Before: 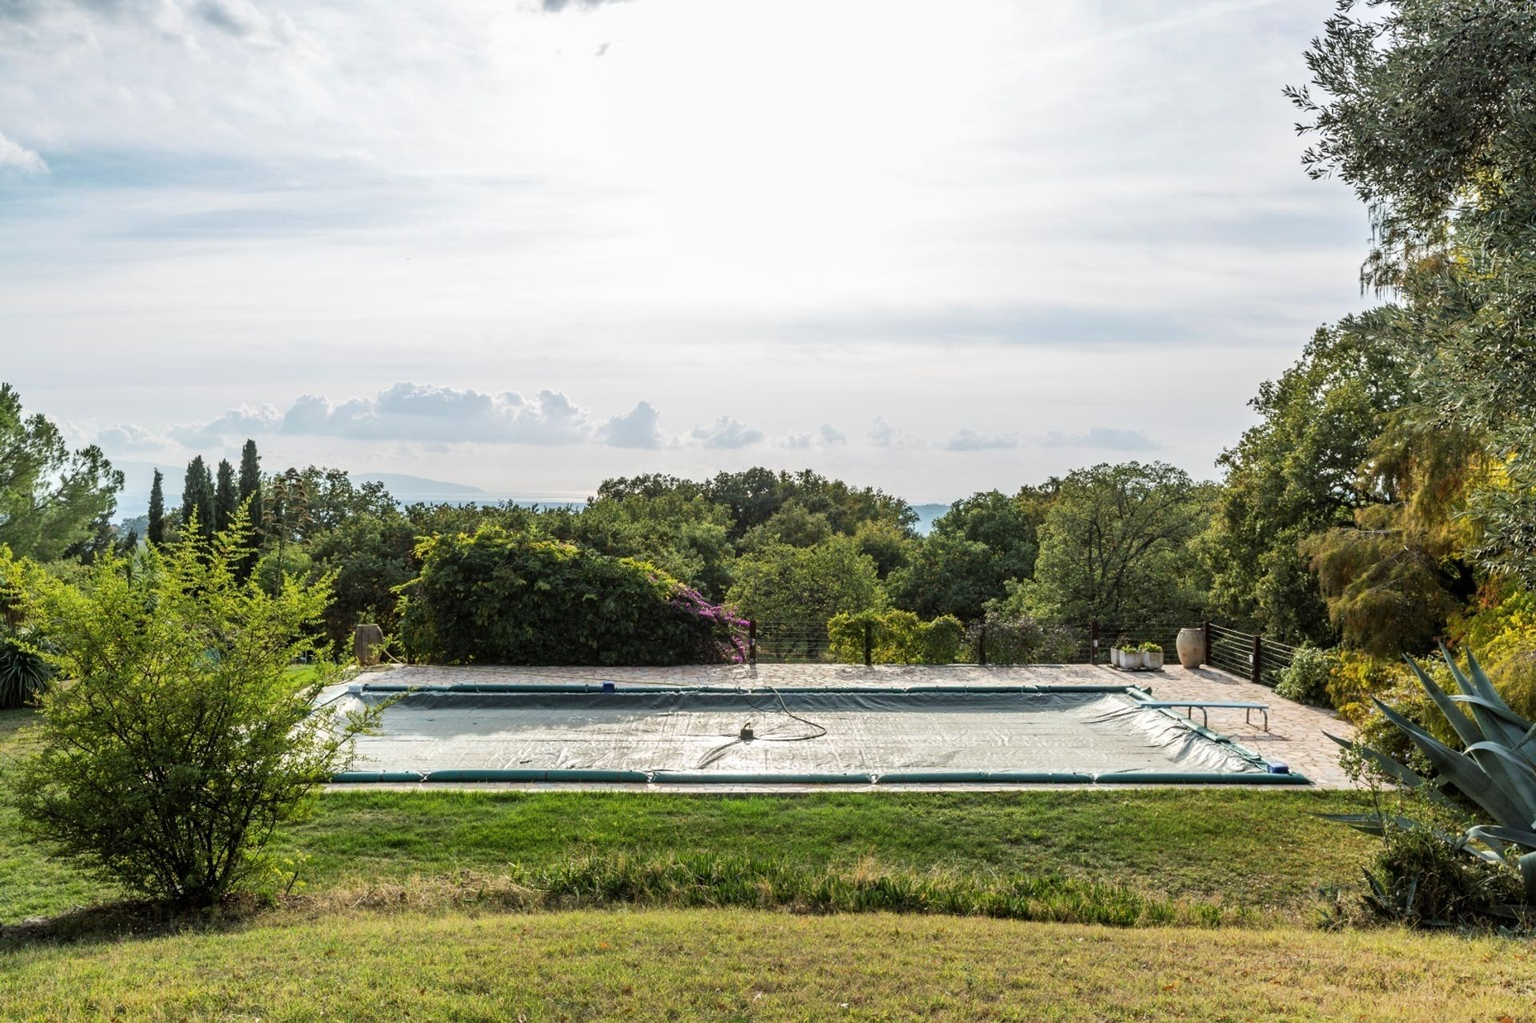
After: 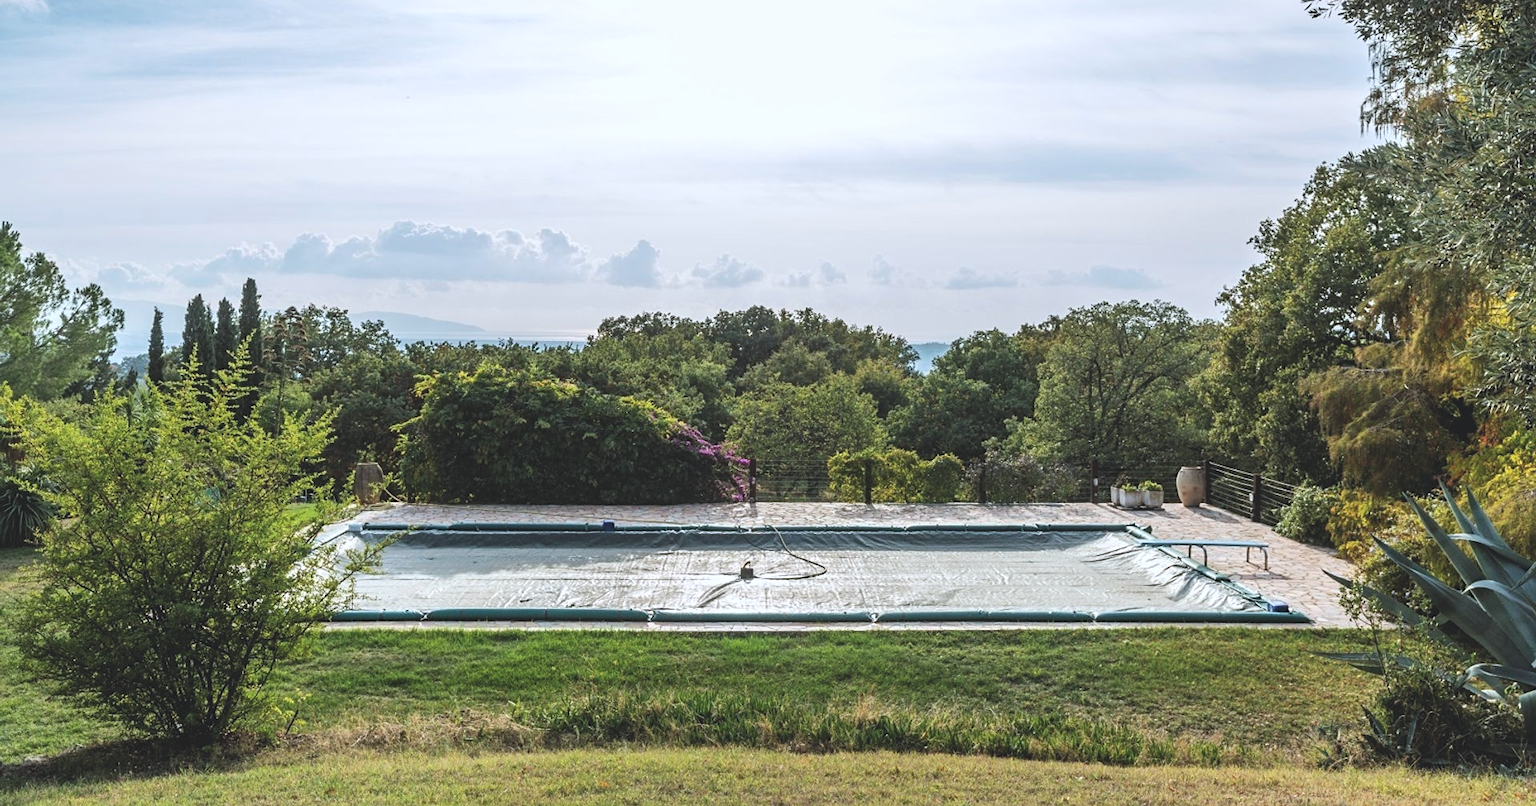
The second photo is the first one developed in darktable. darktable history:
sharpen: amount 0.214
exposure: black level correction -0.016, compensate highlight preservation false
crop and rotate: top 15.855%, bottom 5.326%
color correction: highlights a* -0.789, highlights b* -8.4
